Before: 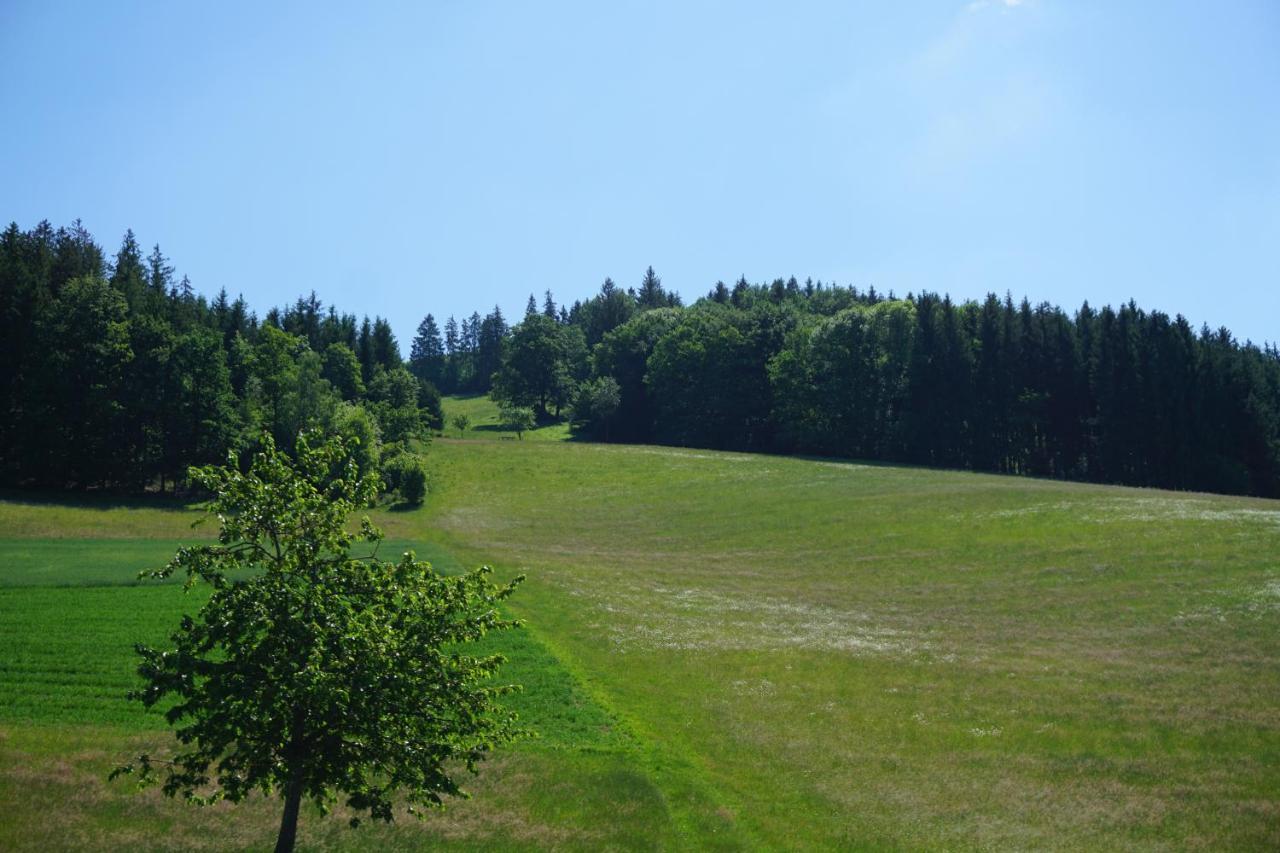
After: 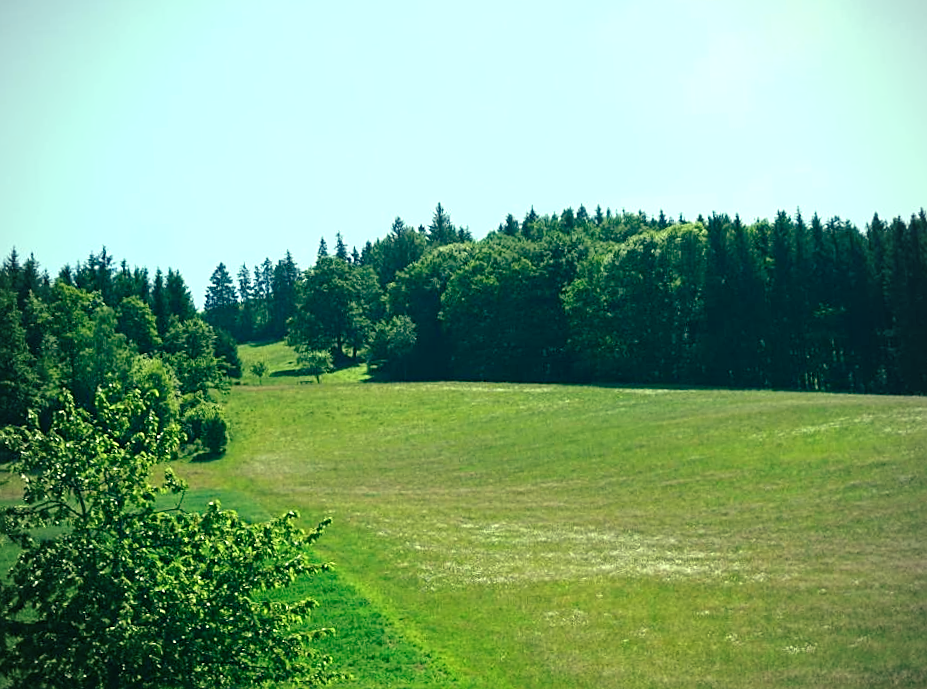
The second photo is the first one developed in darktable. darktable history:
rotate and perspective: rotation -3.18°, automatic cropping off
sharpen: on, module defaults
exposure: black level correction 0, exposure 0.877 EV, compensate exposure bias true, compensate highlight preservation false
color balance: mode lift, gamma, gain (sRGB), lift [1, 0.69, 1, 1], gamma [1, 1.482, 1, 1], gain [1, 1, 1, 0.802]
color correction: highlights a* -6.69, highlights b* 0.49
vignetting: fall-off radius 60.92%
contrast brightness saturation: saturation -0.04
crop and rotate: left 17.046%, top 10.659%, right 12.989%, bottom 14.553%
